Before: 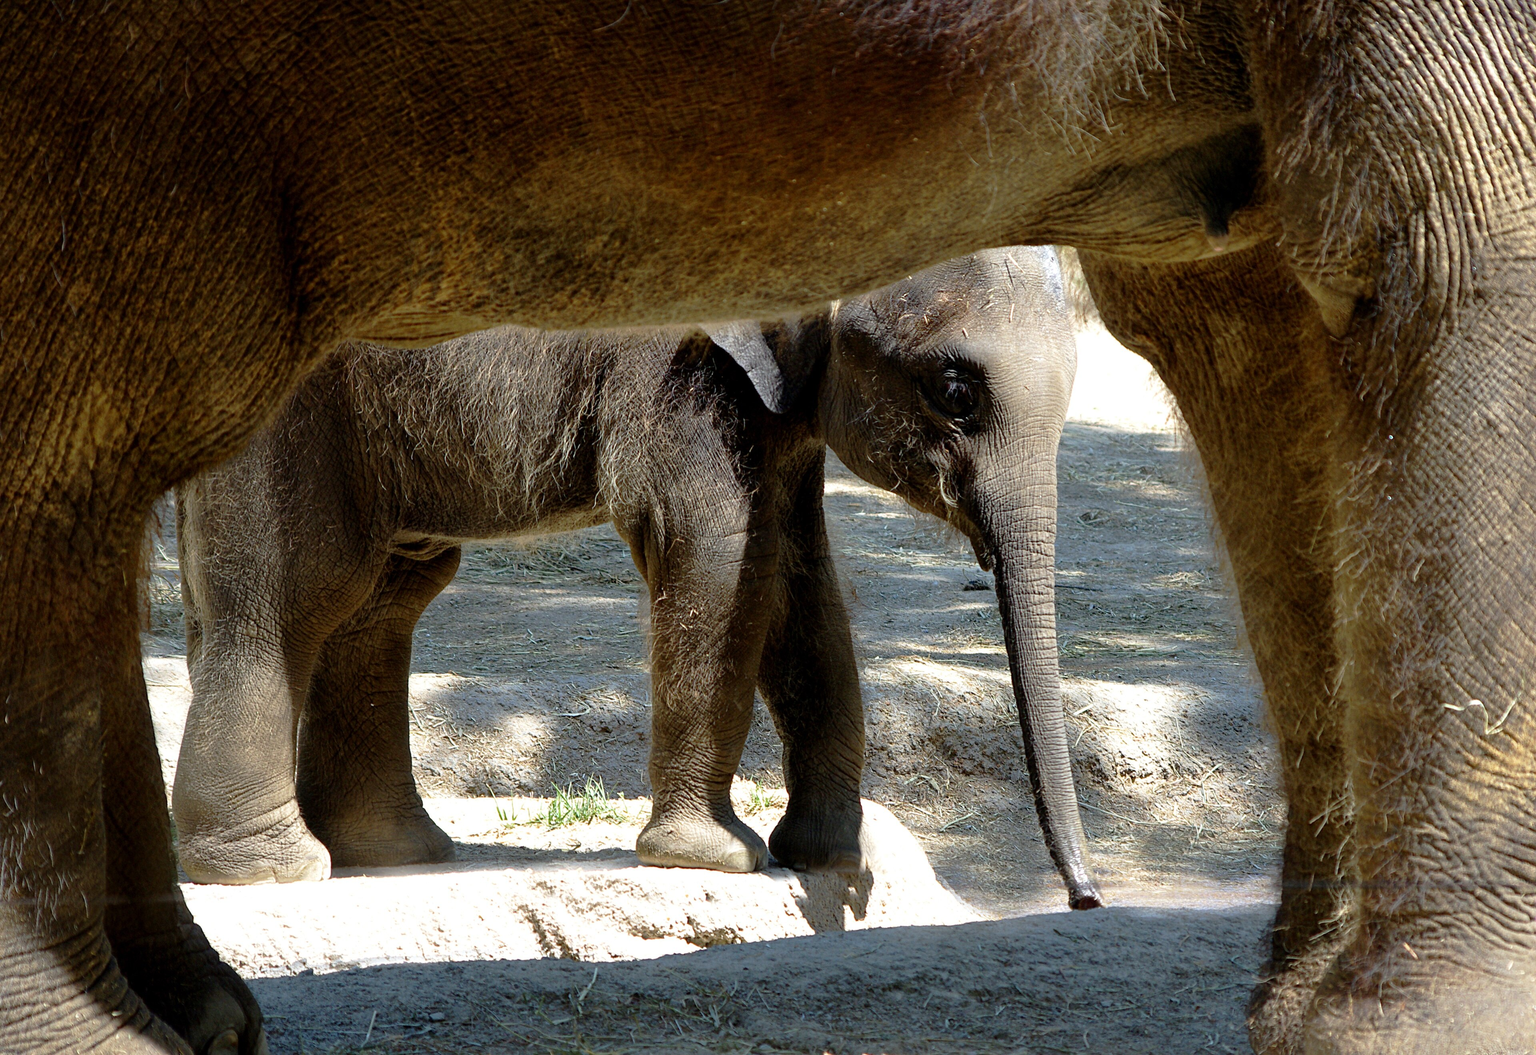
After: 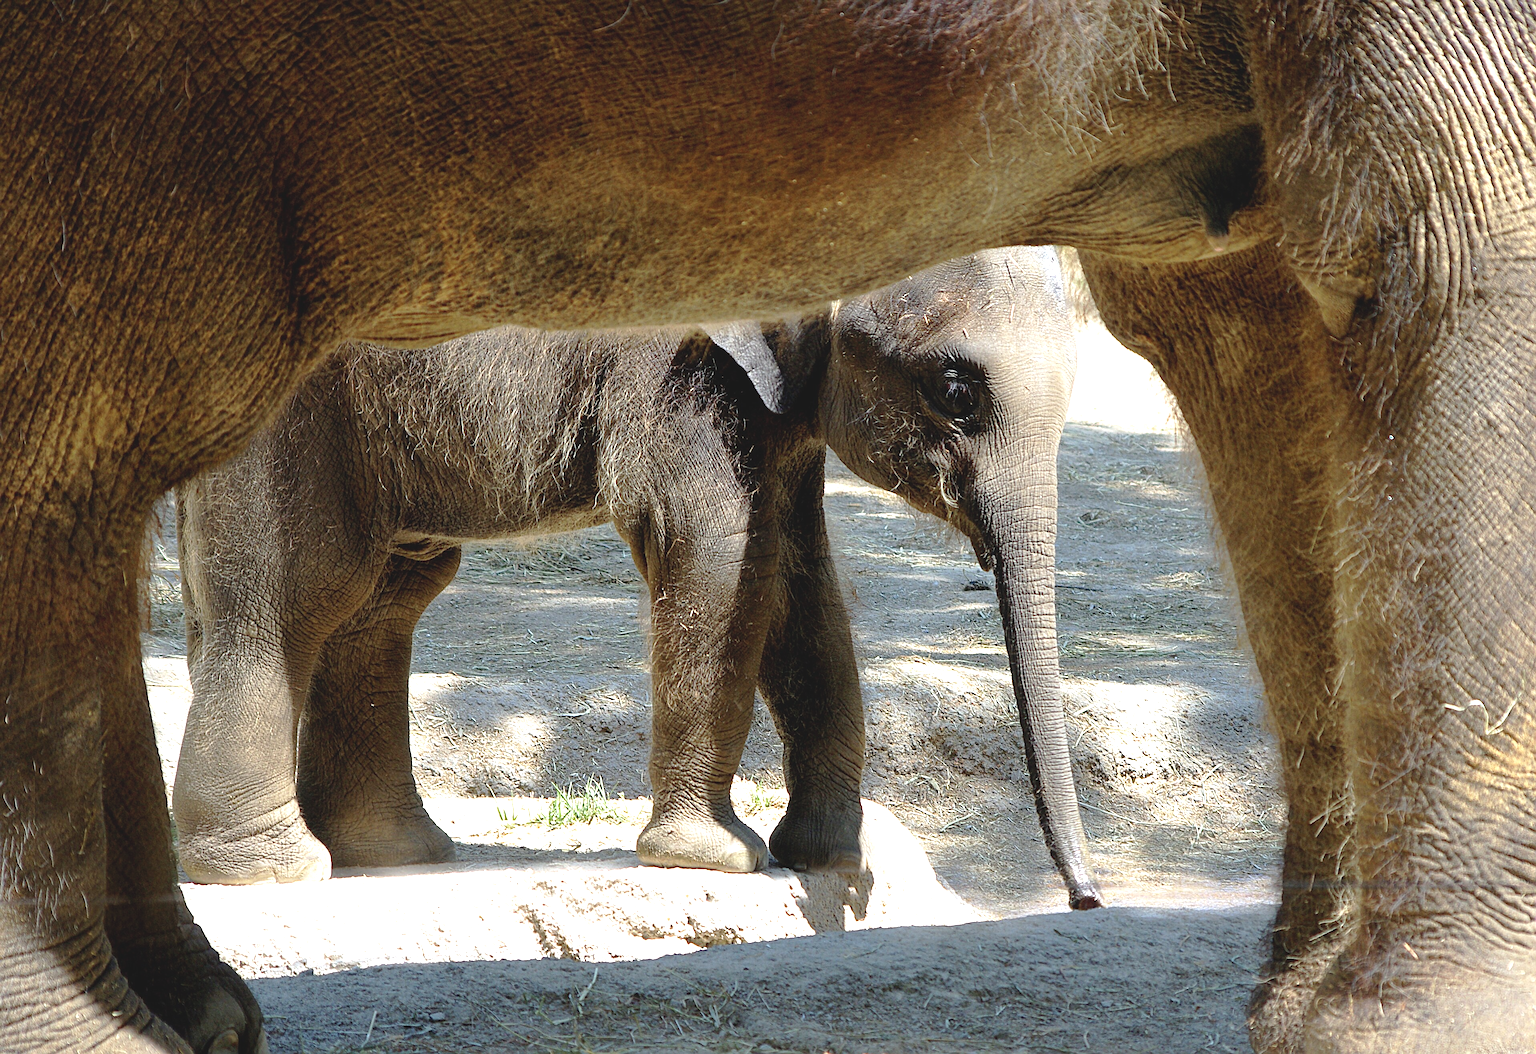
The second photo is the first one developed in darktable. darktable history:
exposure: black level correction 0, exposure 0.69 EV, compensate highlight preservation false
sharpen: on, module defaults
contrast brightness saturation: contrast -0.136, brightness 0.047, saturation -0.139
